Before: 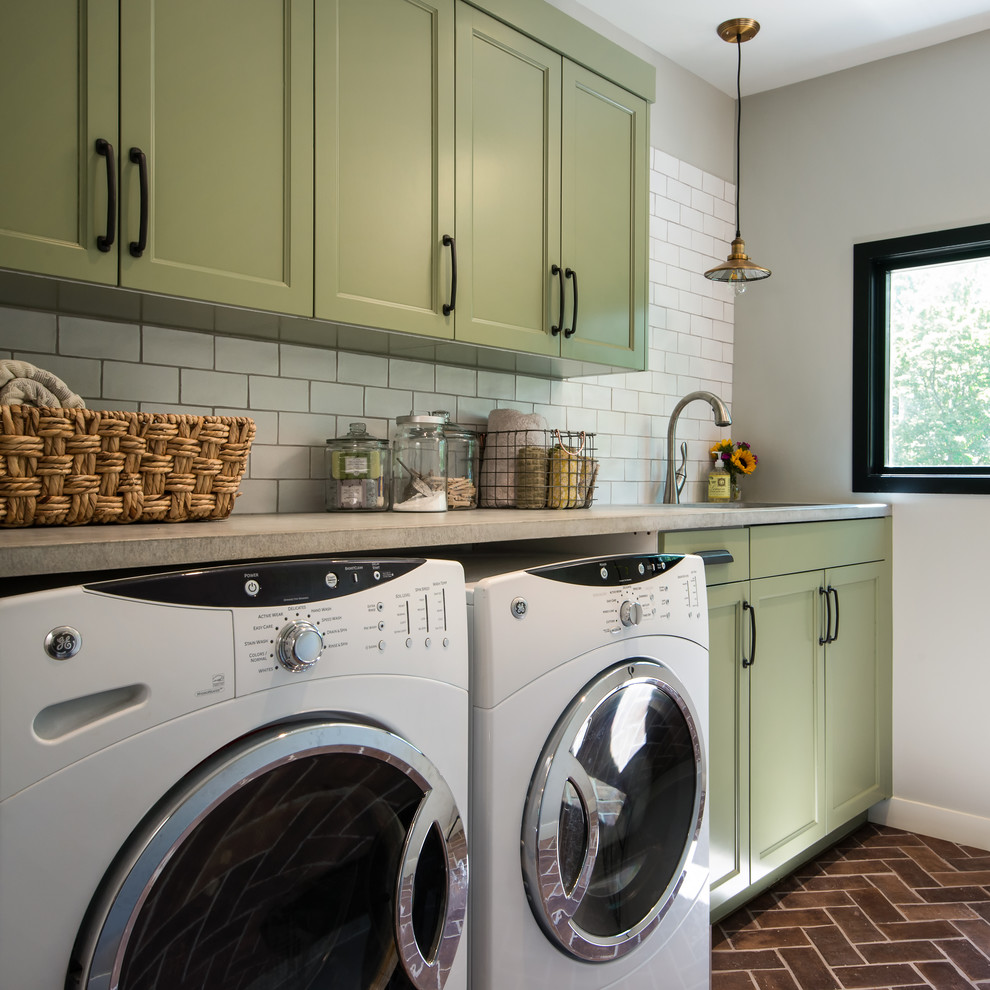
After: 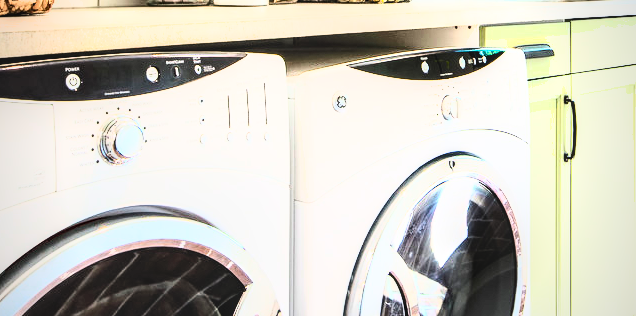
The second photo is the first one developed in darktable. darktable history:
crop: left 18.129%, top 51.13%, right 17.618%, bottom 16.921%
vignetting: fall-off radius 61.14%
local contrast: on, module defaults
shadows and highlights: shadows 52.8, soften with gaussian
exposure: exposure 1 EV, compensate exposure bias true, compensate highlight preservation false
tone equalizer: -8 EV -0.761 EV, -7 EV -0.725 EV, -6 EV -0.573 EV, -5 EV -0.376 EV, -3 EV 0.383 EV, -2 EV 0.6 EV, -1 EV 0.697 EV, +0 EV 0.753 EV
base curve: curves: ch0 [(0, 0) (0.007, 0.004) (0.027, 0.03) (0.046, 0.07) (0.207, 0.54) (0.442, 0.872) (0.673, 0.972) (1, 1)]
